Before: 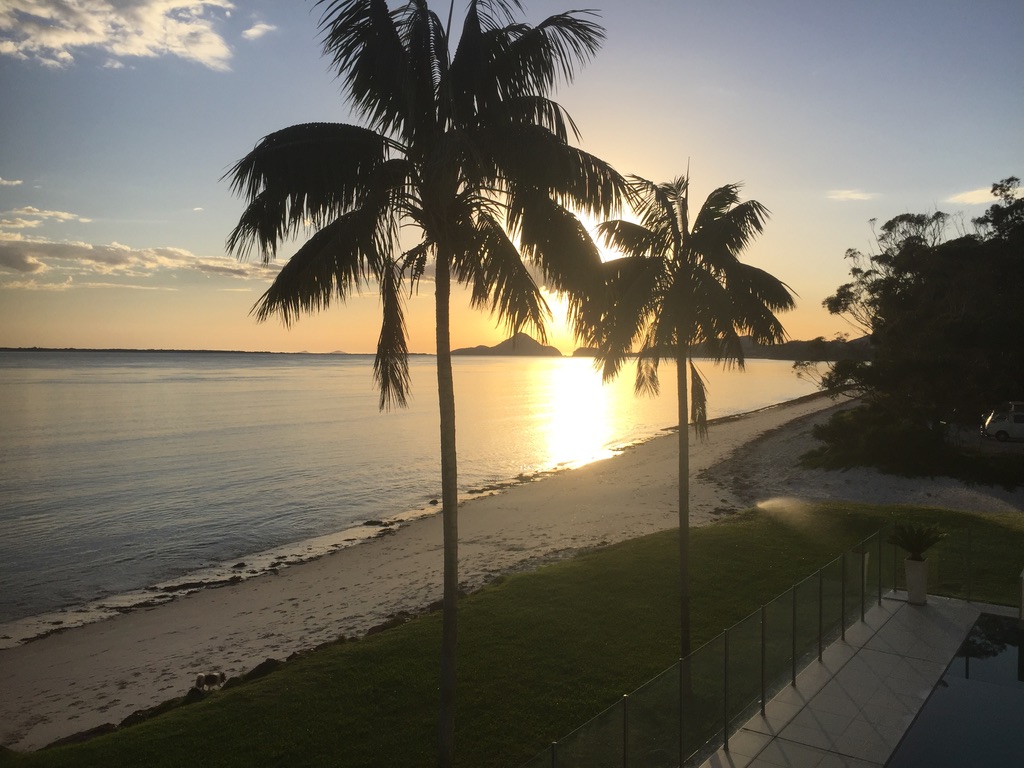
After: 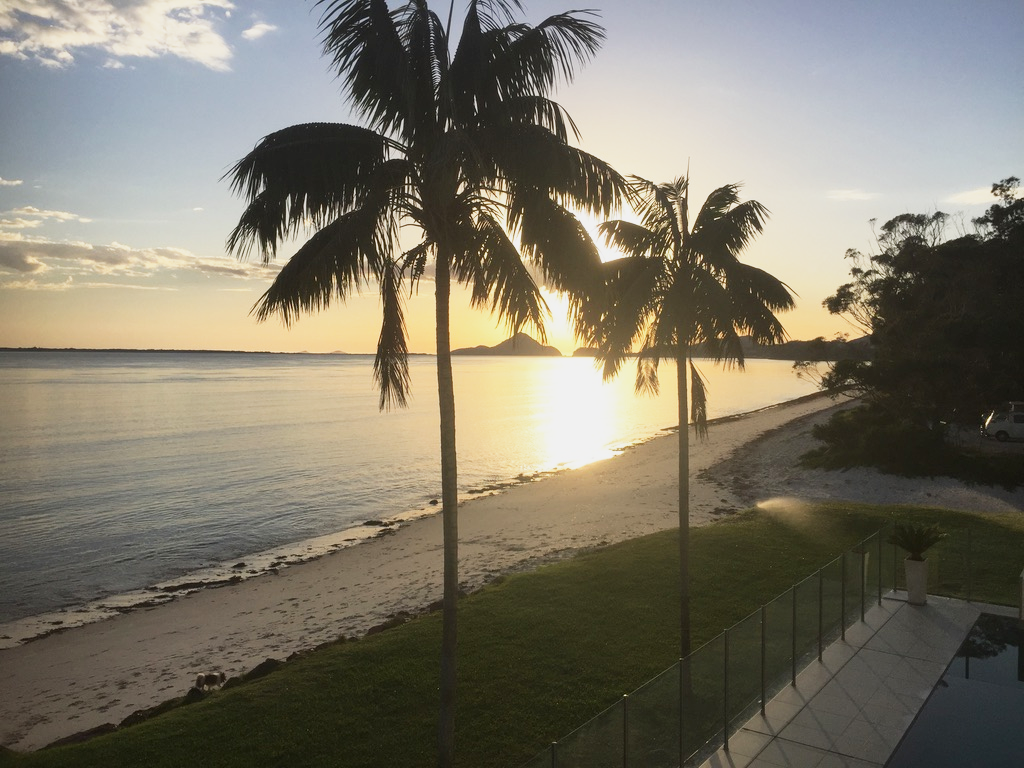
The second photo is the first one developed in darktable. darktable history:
local contrast: mode bilateral grid, contrast 10, coarseness 26, detail 115%, midtone range 0.2
base curve: curves: ch0 [(0, 0) (0.088, 0.125) (0.176, 0.251) (0.354, 0.501) (0.613, 0.749) (1, 0.877)], preserve colors none
